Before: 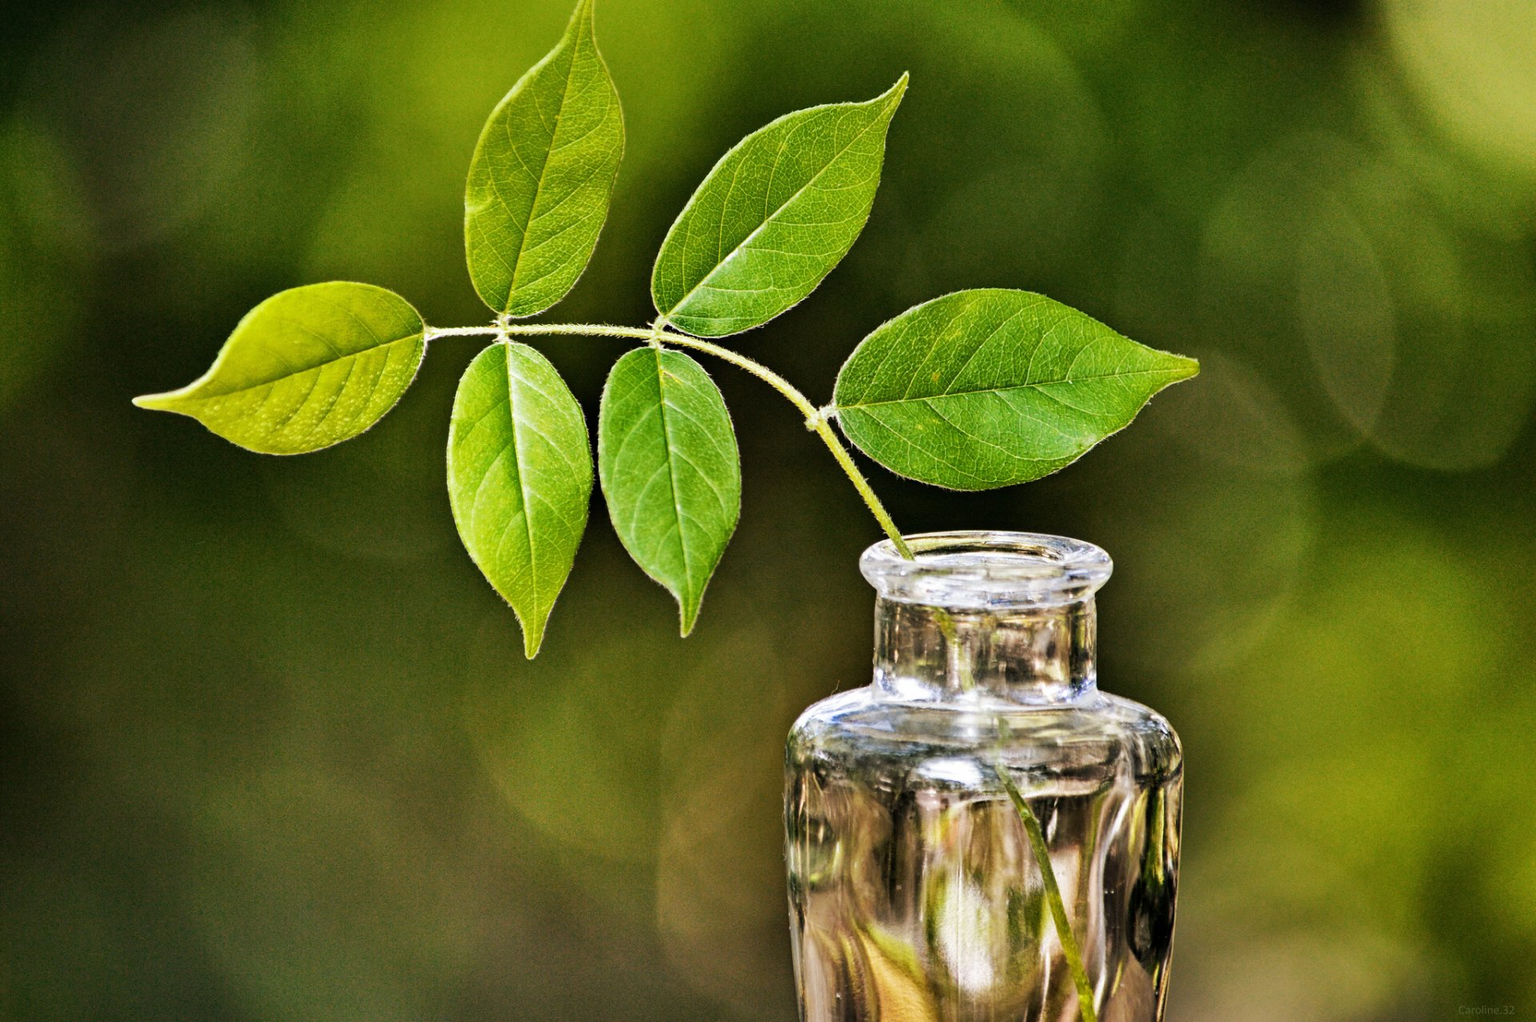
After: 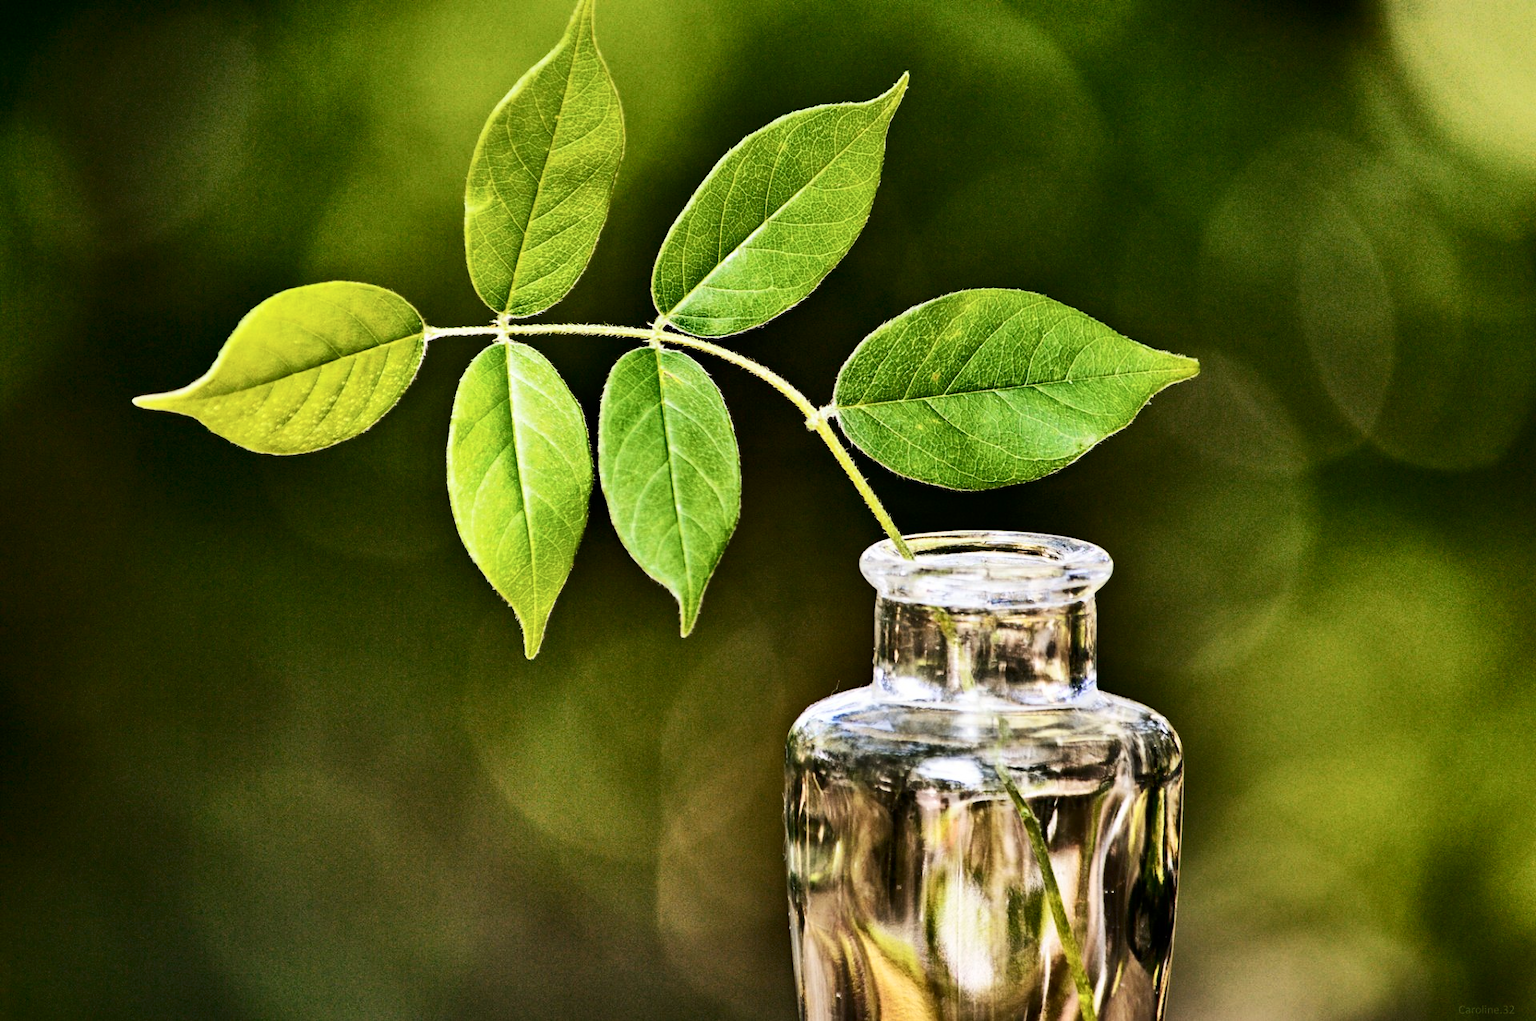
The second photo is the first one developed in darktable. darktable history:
contrast brightness saturation: contrast 0.272
